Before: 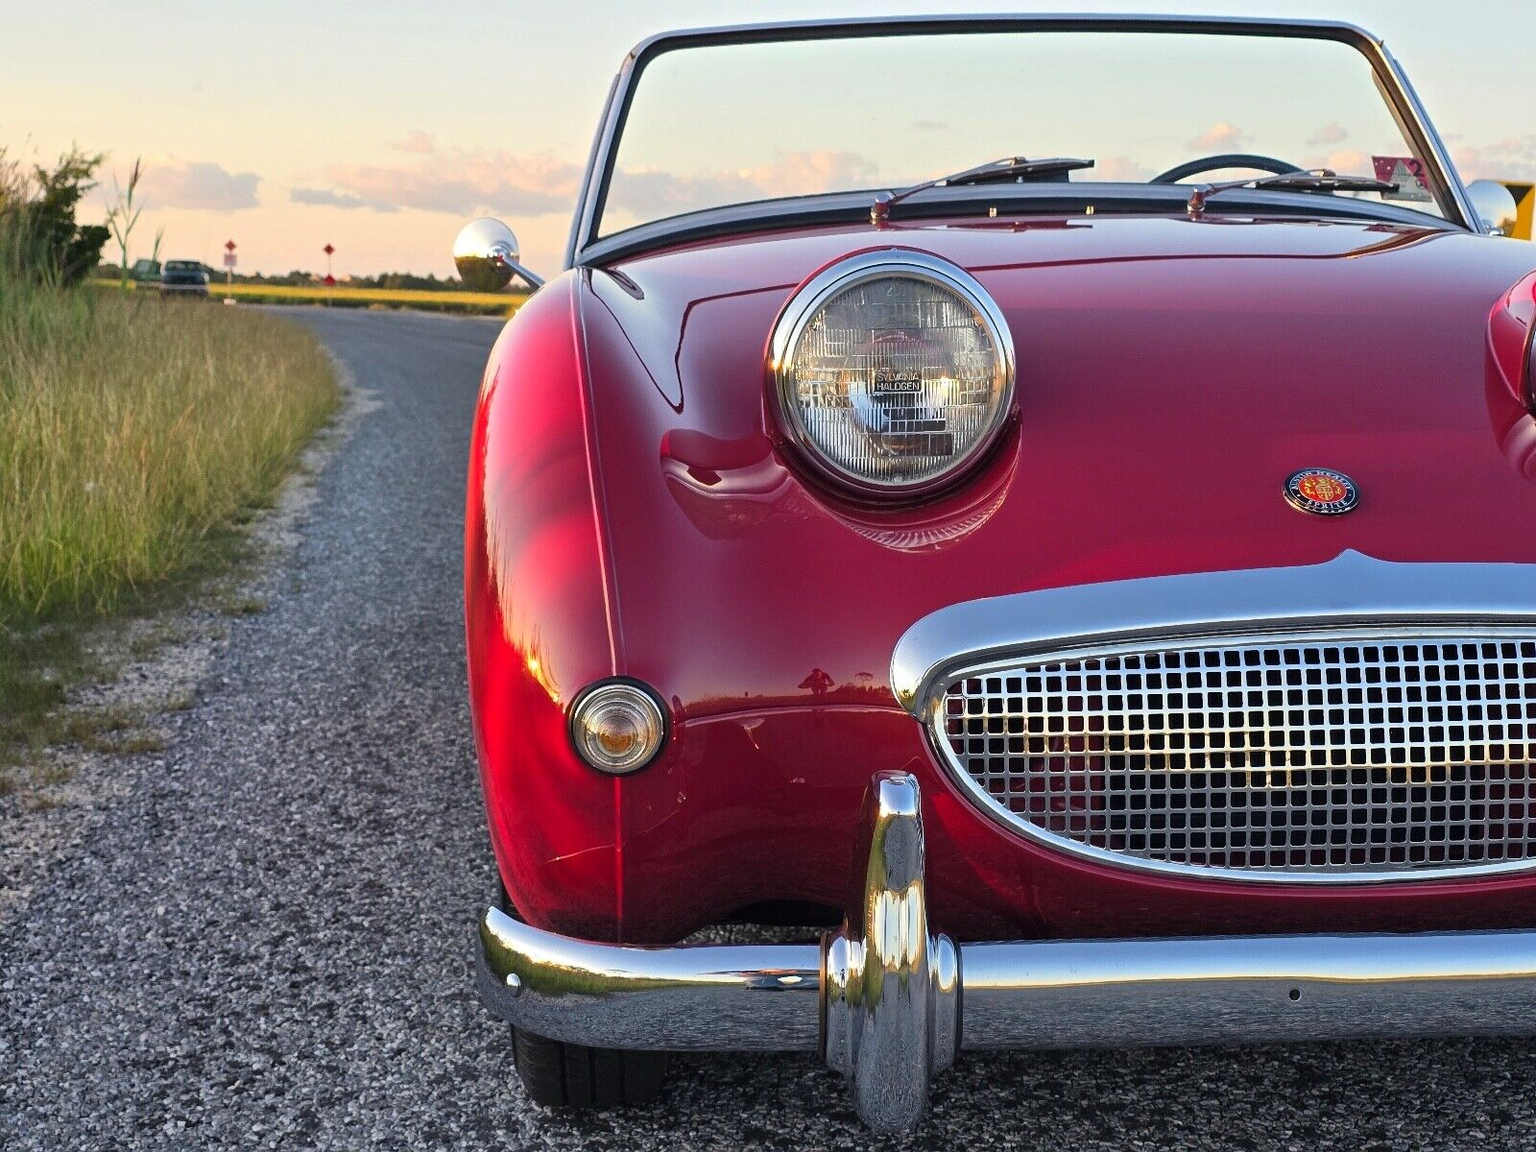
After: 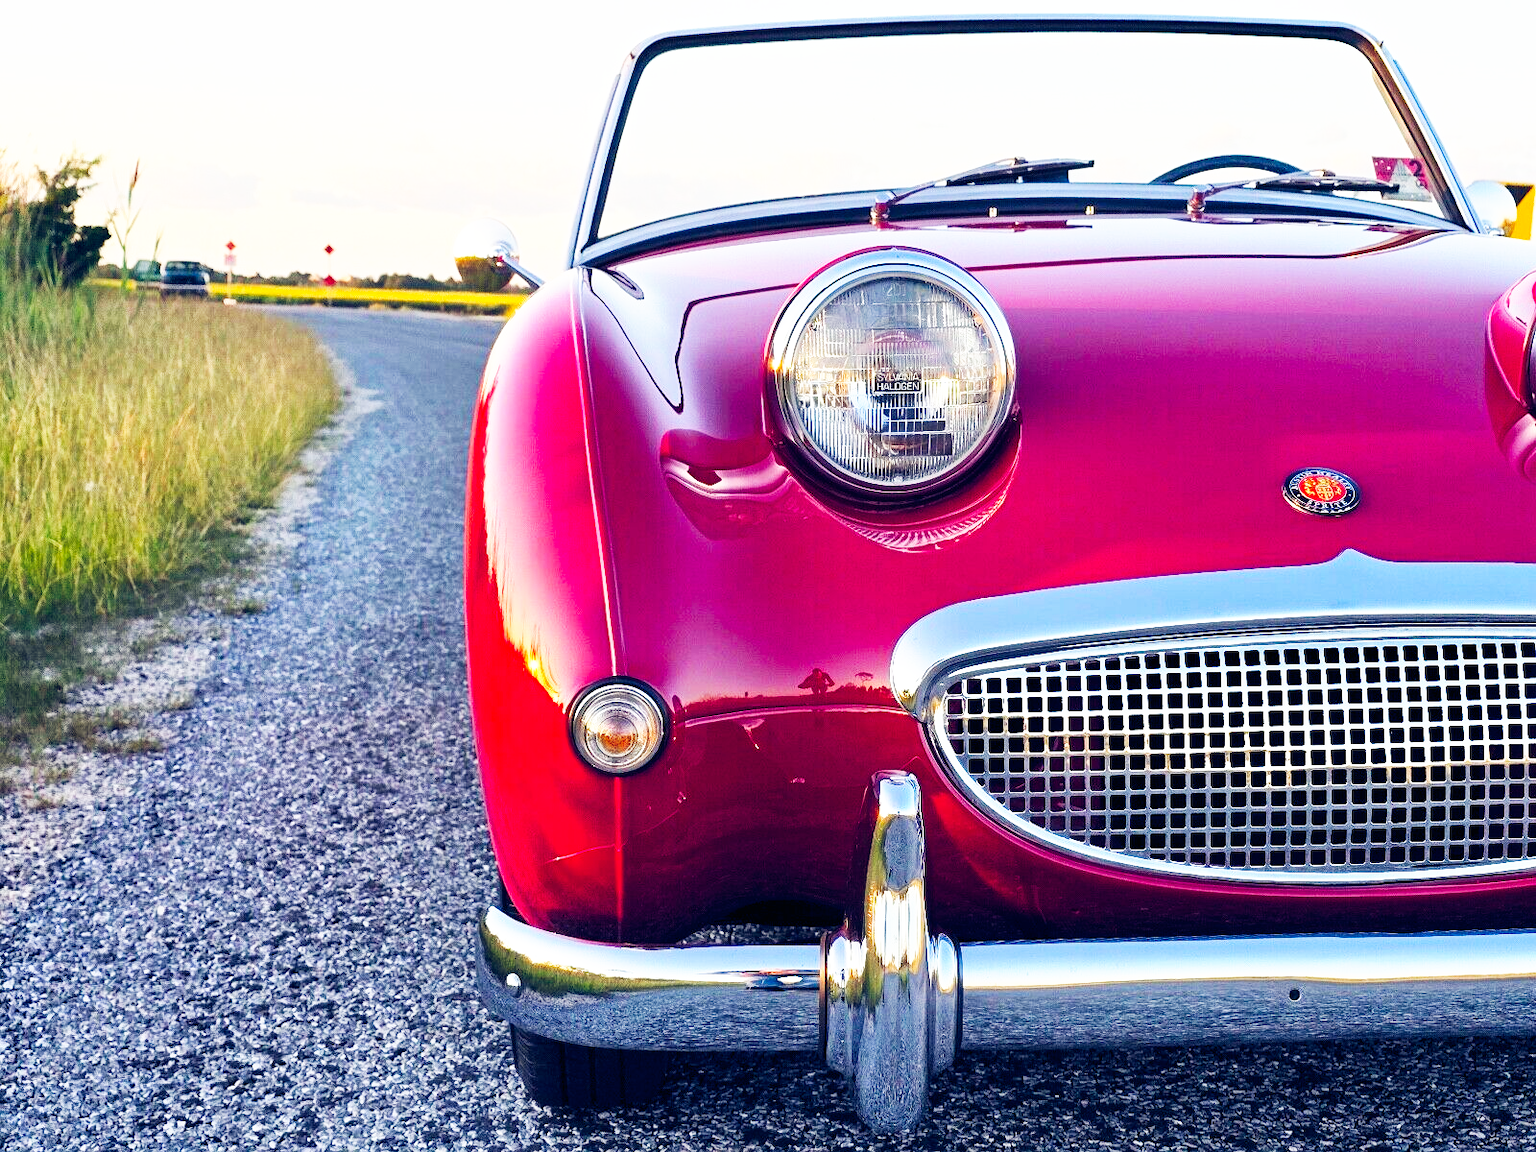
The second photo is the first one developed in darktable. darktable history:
base curve: curves: ch0 [(0, 0) (0.007, 0.004) (0.027, 0.03) (0.046, 0.07) (0.207, 0.54) (0.442, 0.872) (0.673, 0.972) (1, 1)], preserve colors none
color balance rgb: global offset › chroma 0.249%, global offset › hue 258.06°, perceptual saturation grading › global saturation 25.797%, contrast 4.854%
